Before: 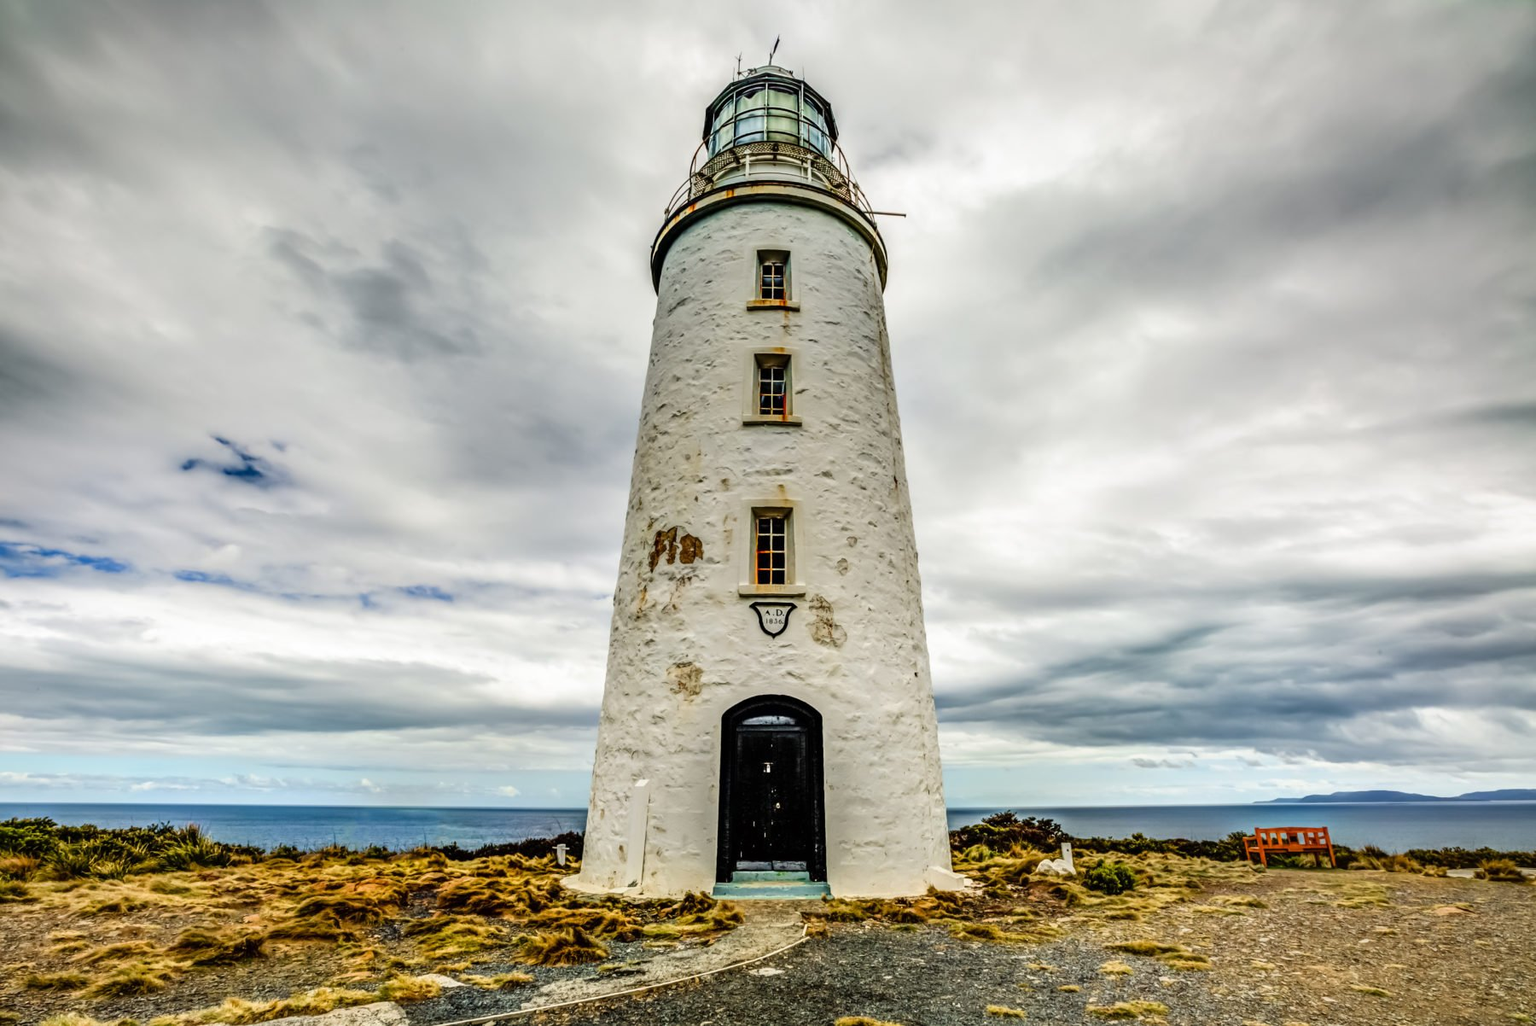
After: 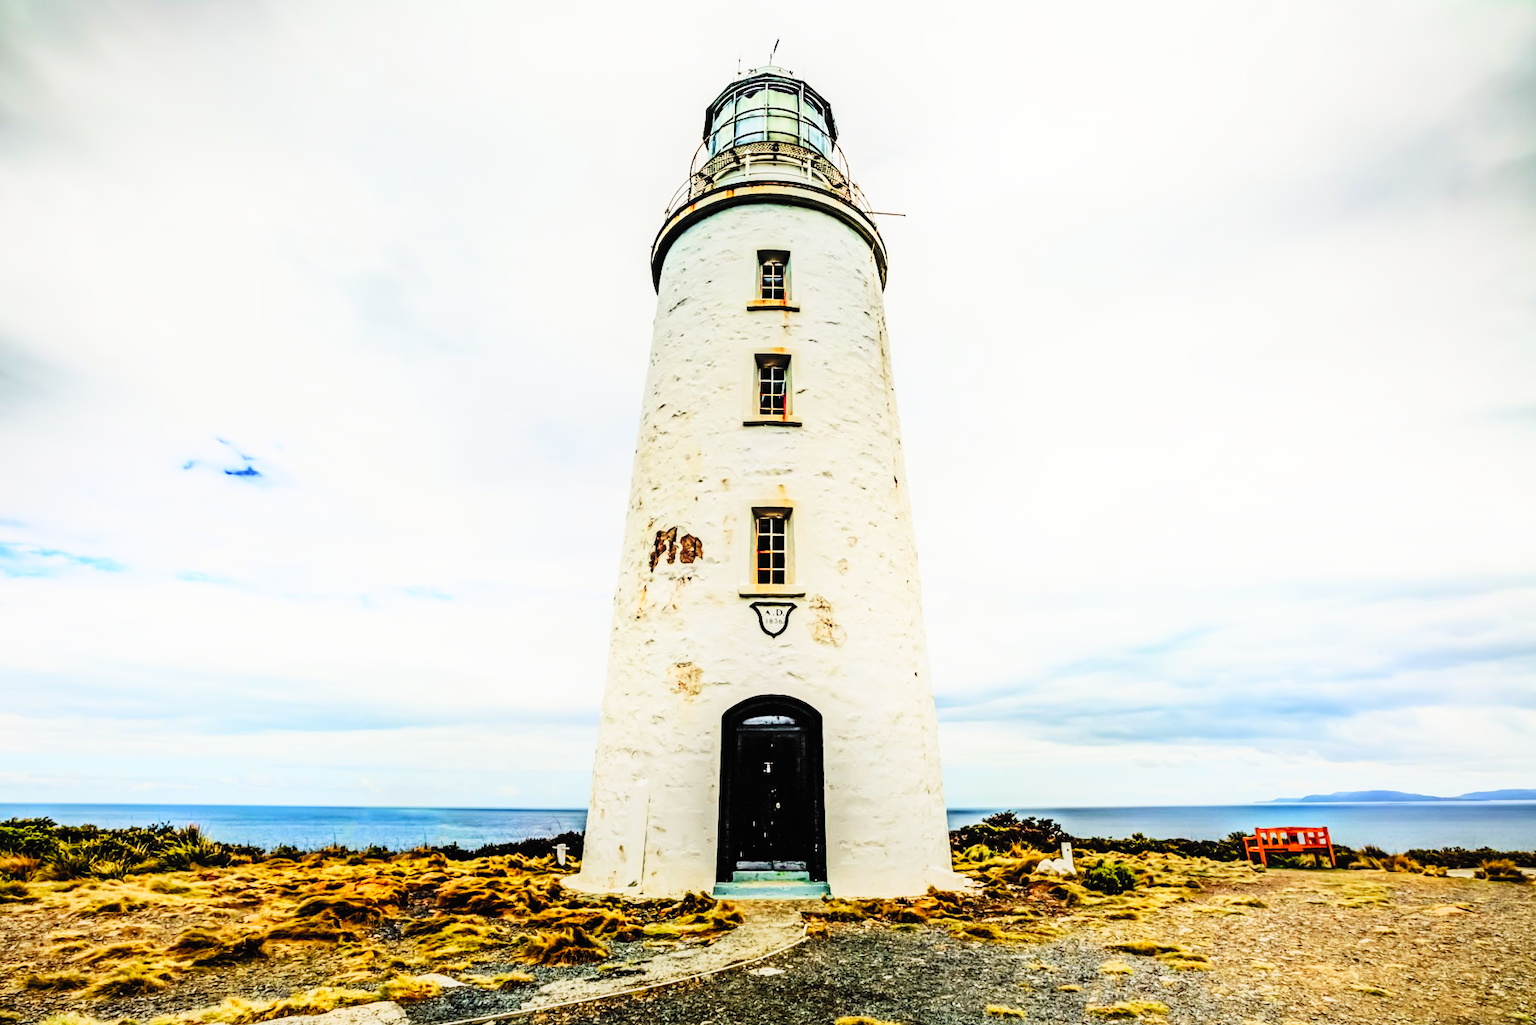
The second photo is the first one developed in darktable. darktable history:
shadows and highlights: highlights 70.7, soften with gaussian
contrast brightness saturation: contrast 0.24, brightness 0.26, saturation 0.39
sigmoid: contrast 1.6, skew -0.2, preserve hue 0%, red attenuation 0.1, red rotation 0.035, green attenuation 0.1, green rotation -0.017, blue attenuation 0.15, blue rotation -0.052, base primaries Rec2020
